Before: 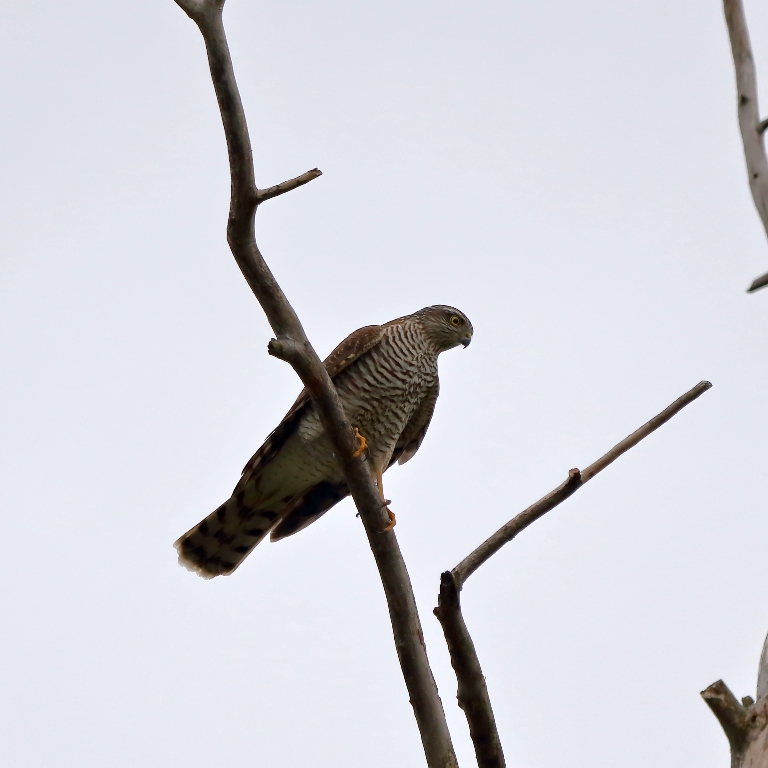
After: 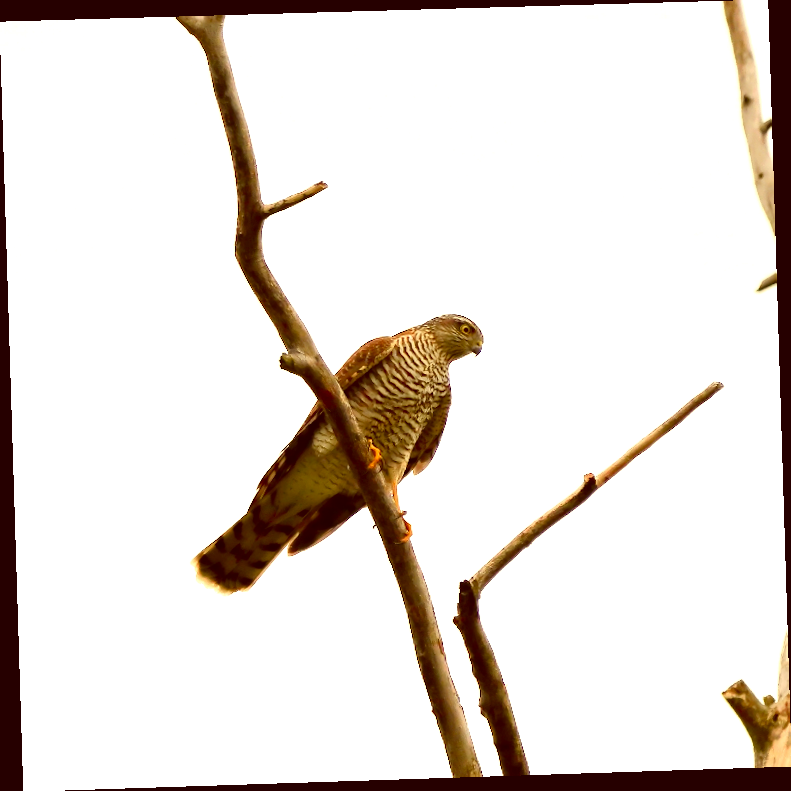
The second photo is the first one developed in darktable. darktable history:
exposure: black level correction 0, exposure 1.198 EV, compensate exposure bias true, compensate highlight preservation false
tone curve: curves: ch0 [(0, 0.01) (0.037, 0.032) (0.131, 0.108) (0.275, 0.286) (0.483, 0.517) (0.61, 0.661) (0.697, 0.768) (0.797, 0.876) (0.888, 0.952) (0.997, 0.995)]; ch1 [(0, 0) (0.312, 0.262) (0.425, 0.402) (0.5, 0.5) (0.527, 0.532) (0.556, 0.585) (0.683, 0.706) (0.746, 0.77) (1, 1)]; ch2 [(0, 0) (0.223, 0.185) (0.333, 0.284) (0.432, 0.4) (0.502, 0.502) (0.525, 0.527) (0.545, 0.564) (0.587, 0.613) (0.636, 0.654) (0.711, 0.729) (0.845, 0.855) (0.998, 0.977)], color space Lab, independent channels, preserve colors none
tone equalizer: -8 EV 0.06 EV, smoothing diameter 25%, edges refinement/feathering 10, preserve details guided filter
color correction: highlights a* 1.12, highlights b* 24.26, shadows a* 15.58, shadows b* 24.26
rotate and perspective: rotation -1.77°, lens shift (horizontal) 0.004, automatic cropping off
